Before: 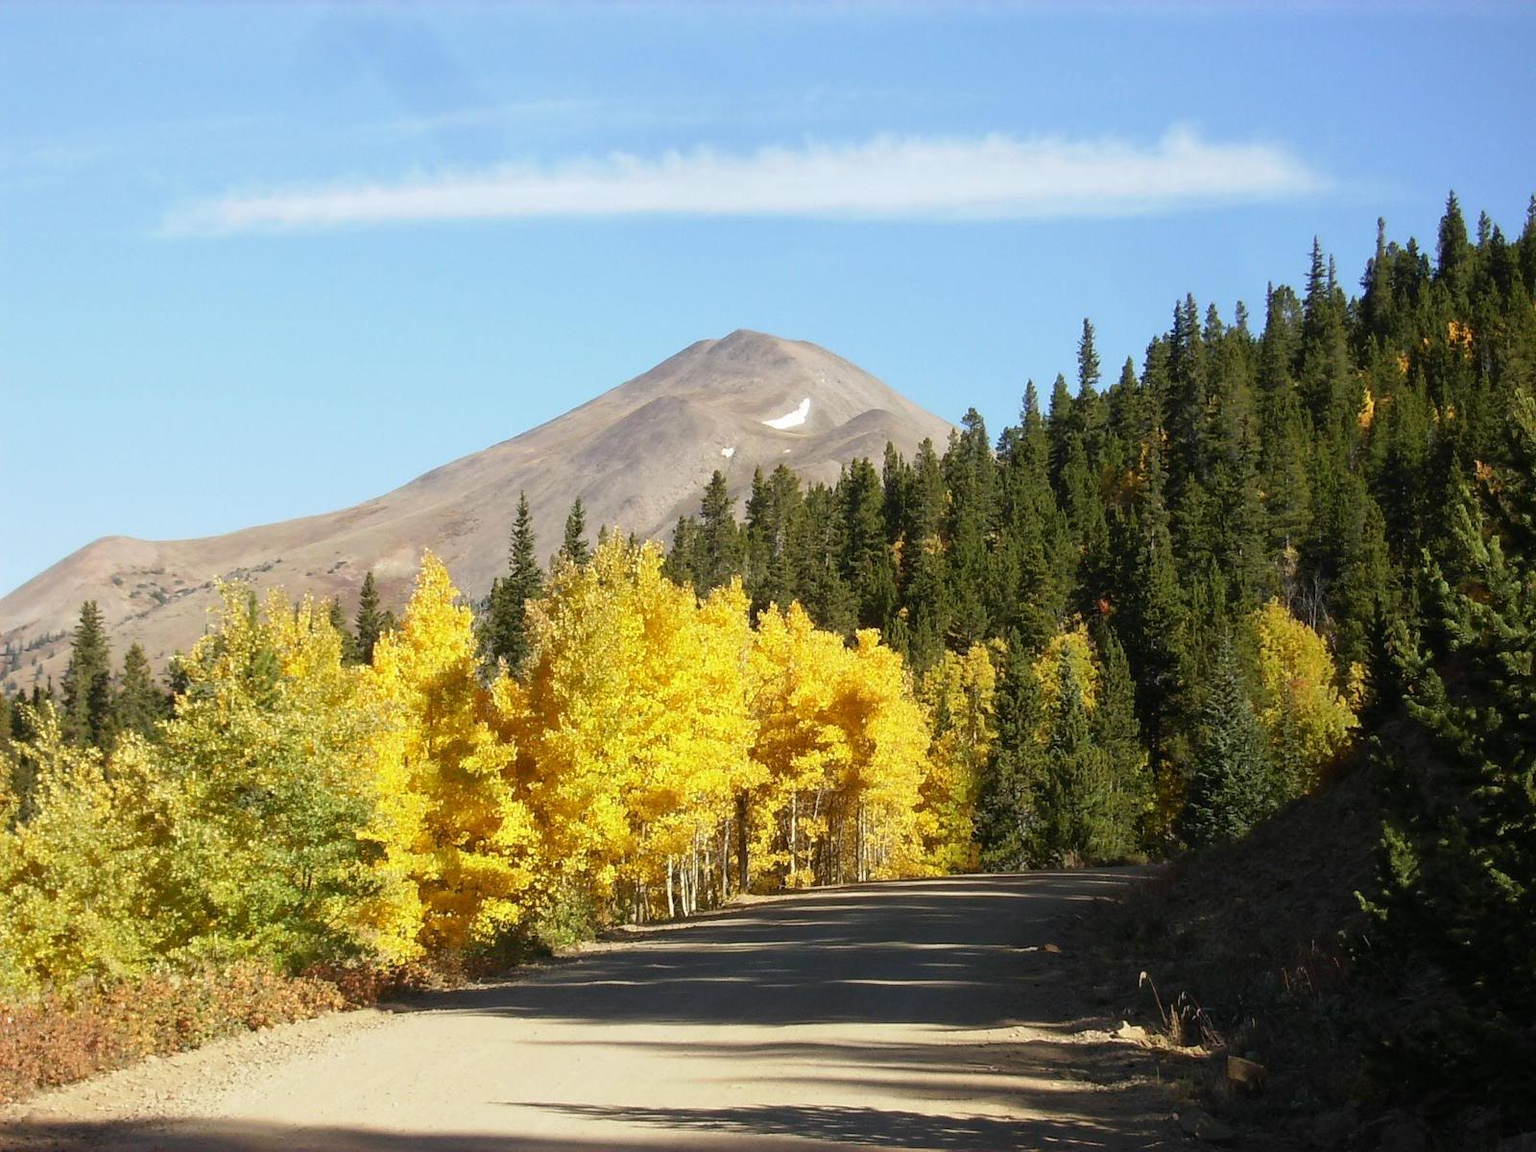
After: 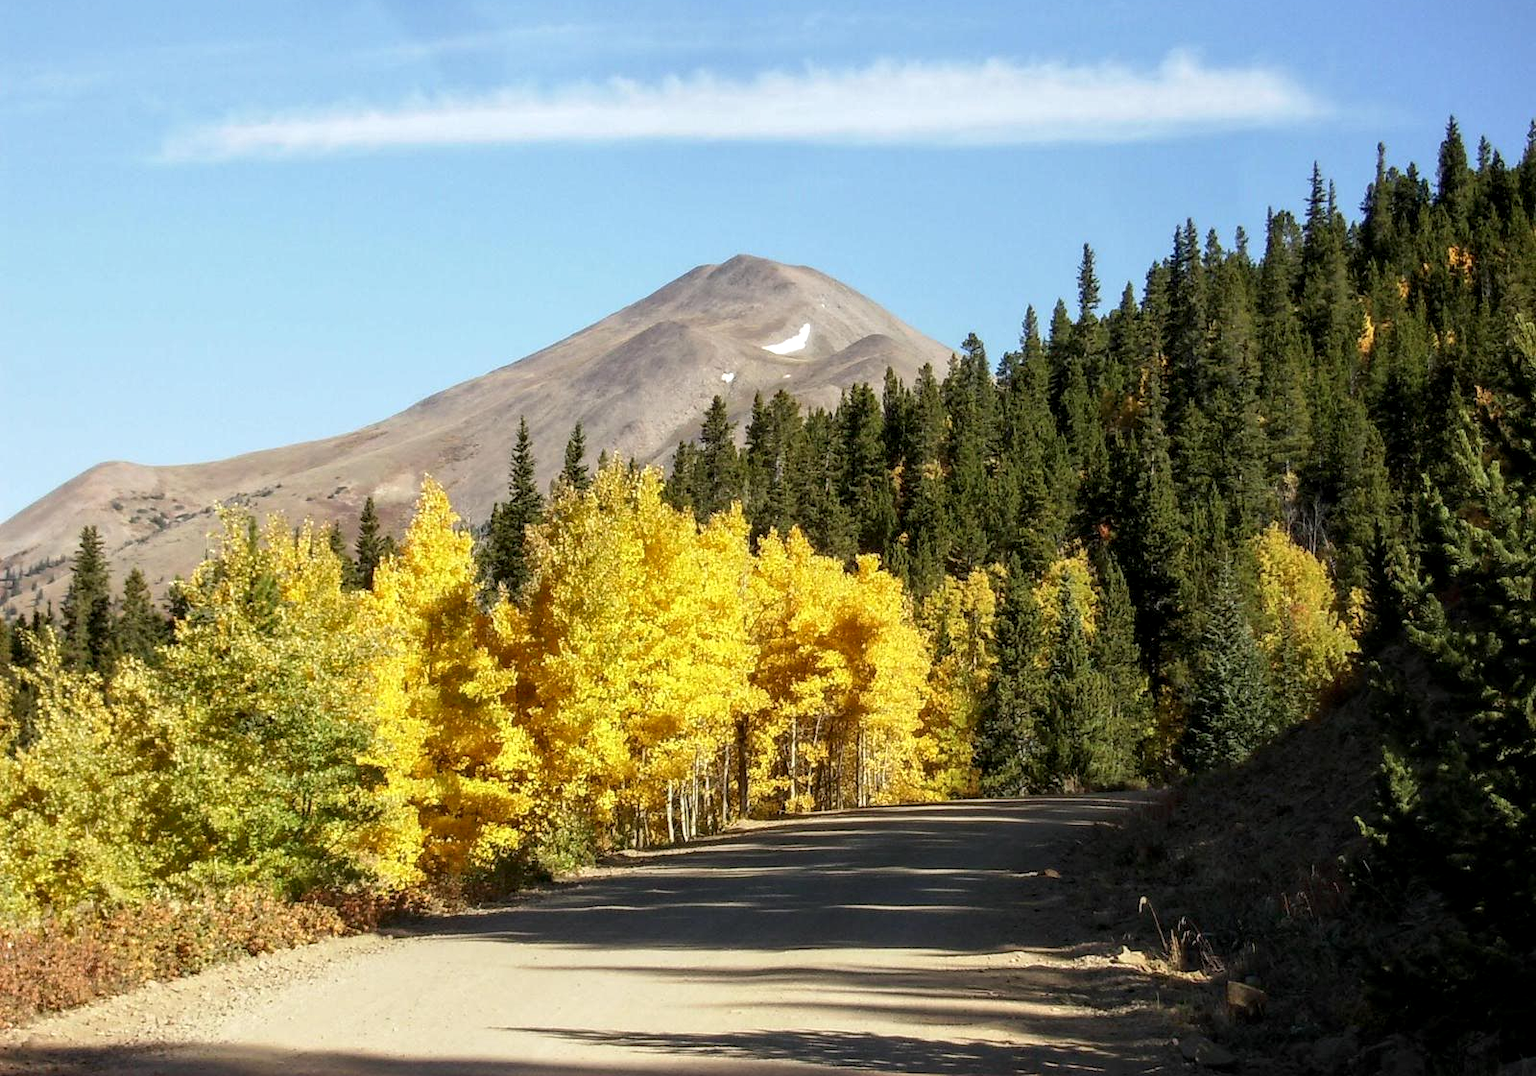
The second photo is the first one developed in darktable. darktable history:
crop and rotate: top 6.507%
local contrast: highlights 38%, shadows 64%, detail 137%, midtone range 0.519
